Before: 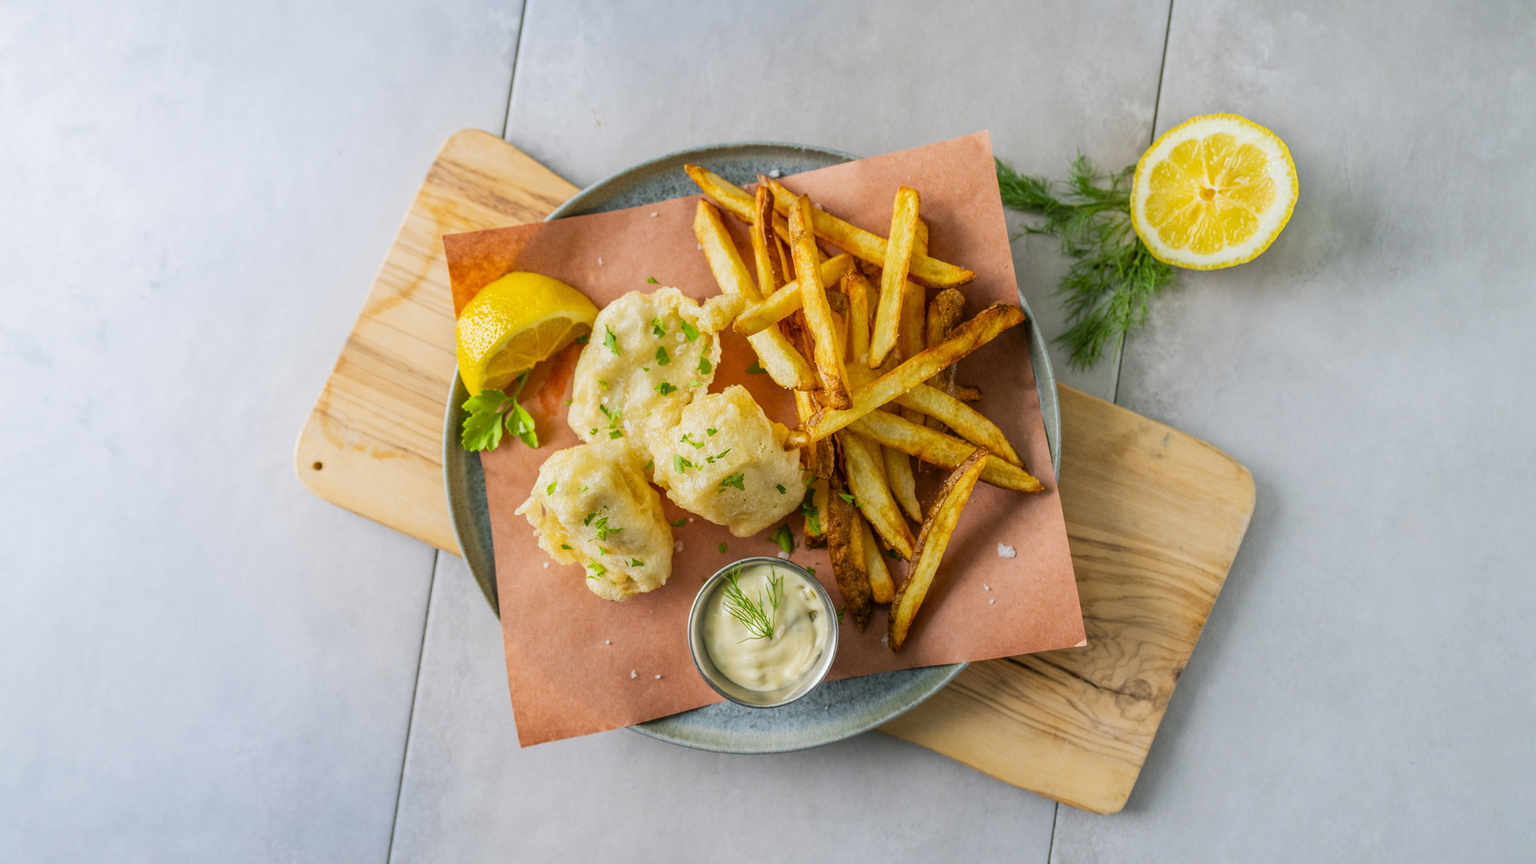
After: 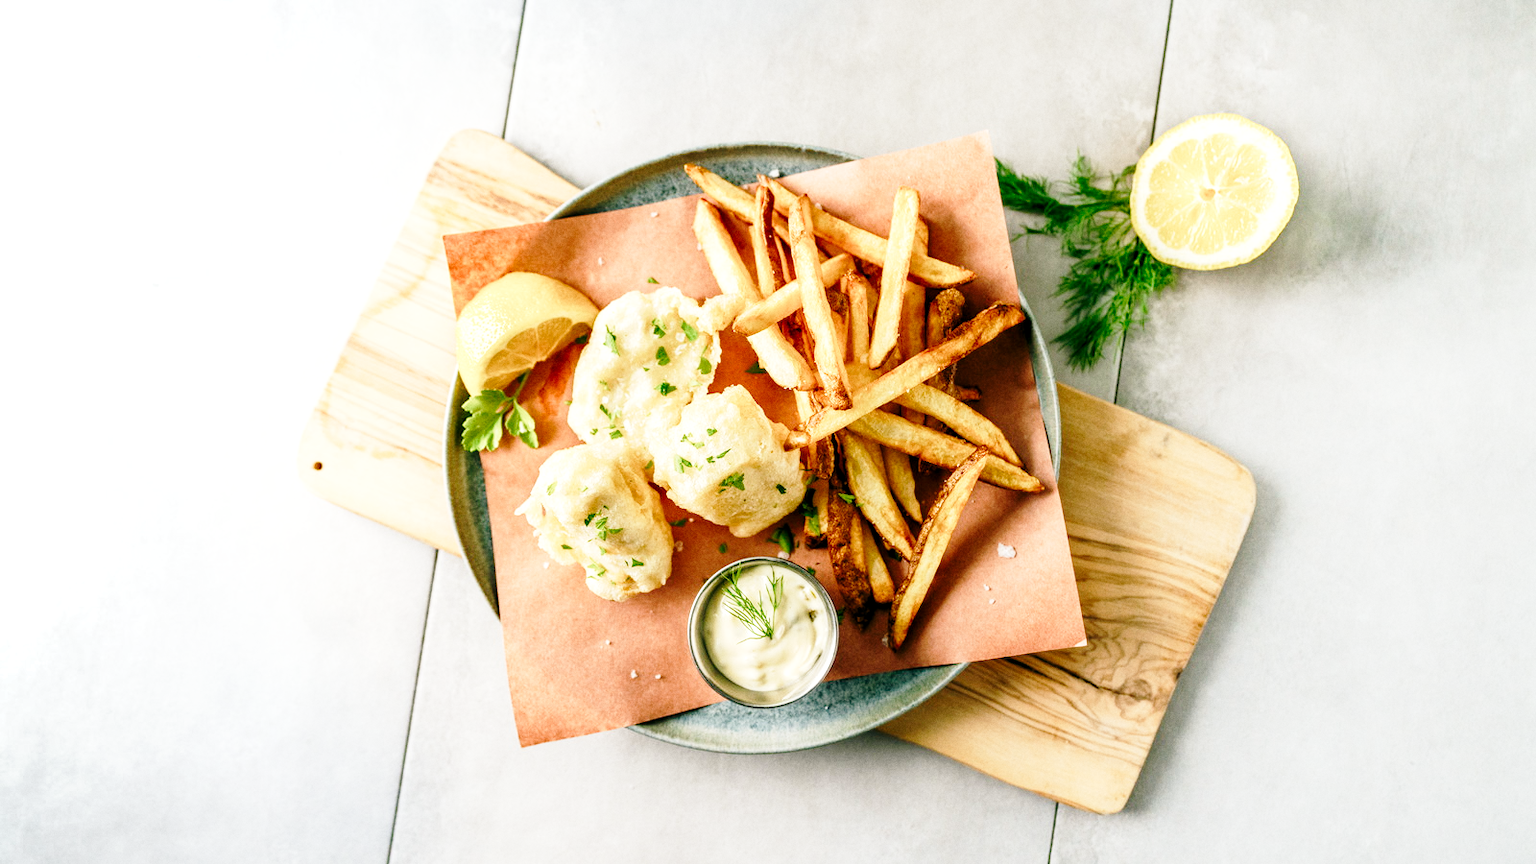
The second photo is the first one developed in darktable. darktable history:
base curve: curves: ch0 [(0, 0) (0.028, 0.03) (0.121, 0.232) (0.46, 0.748) (0.859, 0.968) (1, 1)], preserve colors none
color balance: lift [1, 0.994, 1.002, 1.006], gamma [0.957, 1.081, 1.016, 0.919], gain [0.97, 0.972, 1.01, 1.028], input saturation 91.06%, output saturation 79.8%
tone equalizer: -8 EV -1.84 EV, -7 EV -1.16 EV, -6 EV -1.62 EV, smoothing diameter 25%, edges refinement/feathering 10, preserve details guided filter
grain: coarseness 0.09 ISO, strength 16.61%
color balance rgb: shadows lift › chroma 2.79%, shadows lift › hue 190.66°, power › hue 171.85°, highlights gain › chroma 2.16%, highlights gain › hue 75.26°, global offset › luminance -0.51%, perceptual saturation grading › highlights -33.8%, perceptual saturation grading › mid-tones 14.98%, perceptual saturation grading › shadows 48.43%, perceptual brilliance grading › highlights 15.68%, perceptual brilliance grading › mid-tones 6.62%, perceptual brilliance grading › shadows -14.98%, global vibrance 11.32%, contrast 5.05%
shadows and highlights: radius 331.84, shadows 53.55, highlights -100, compress 94.63%, highlights color adjustment 73.23%, soften with gaussian
